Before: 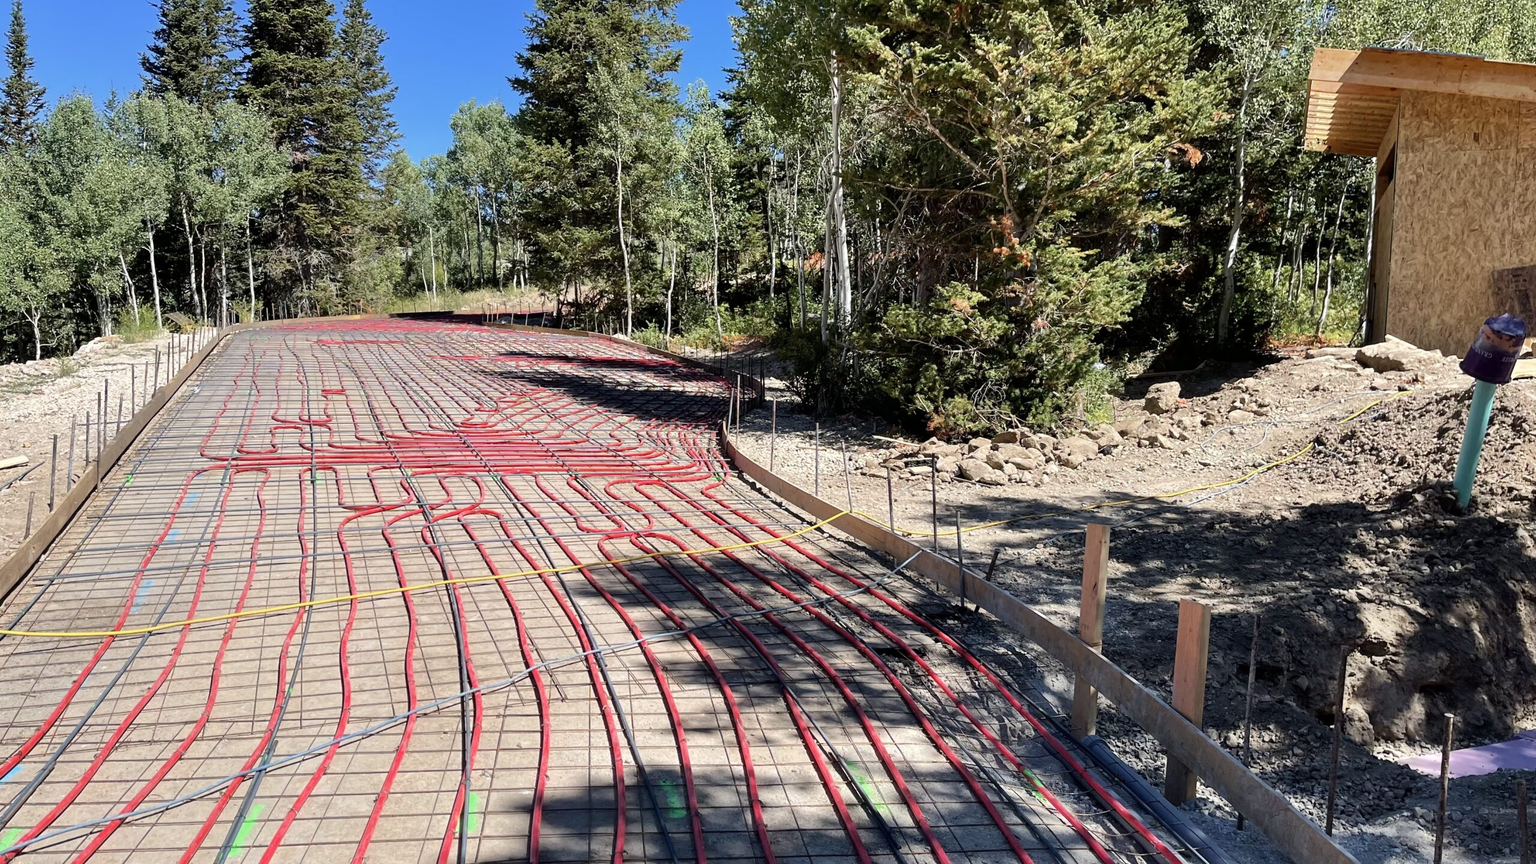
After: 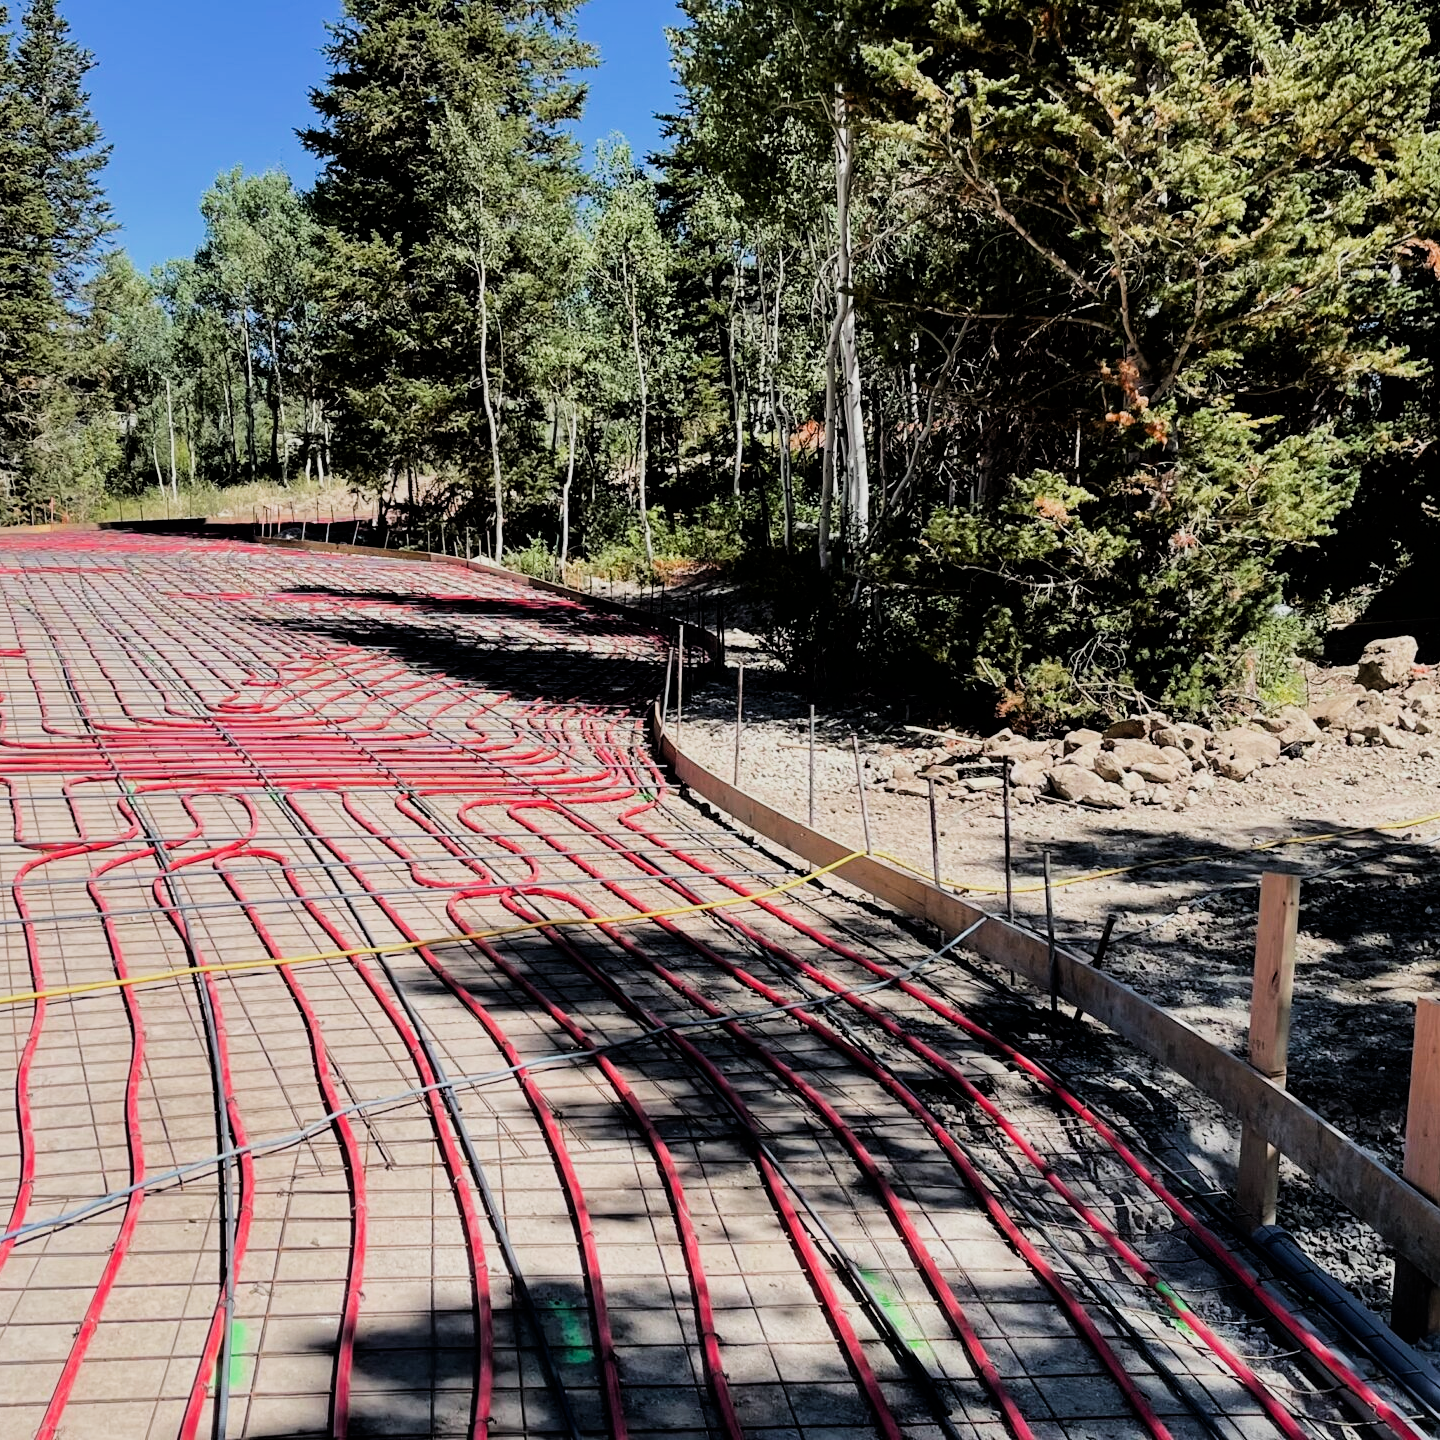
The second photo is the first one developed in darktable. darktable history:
crop: left 21.496%, right 22.254%
filmic rgb: black relative exposure -5 EV, hardness 2.88, contrast 1.3, highlights saturation mix -30%
